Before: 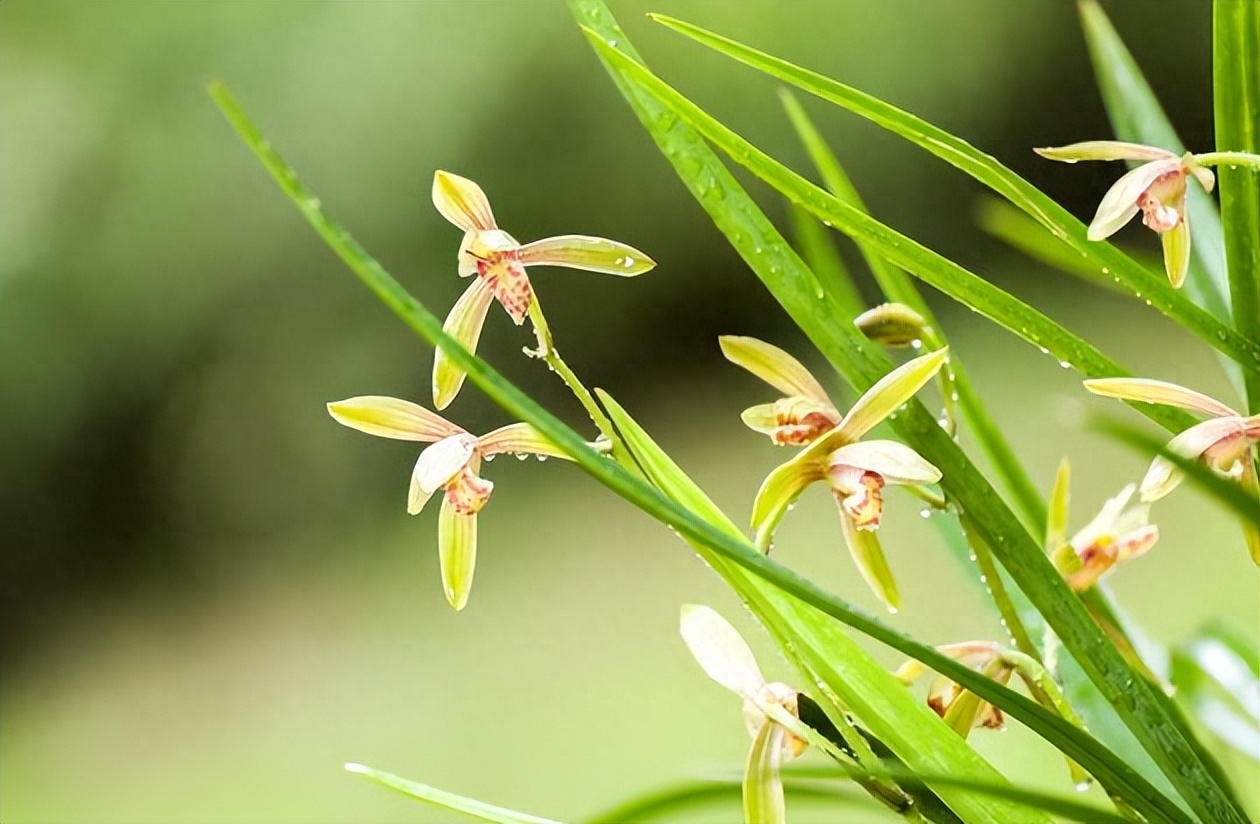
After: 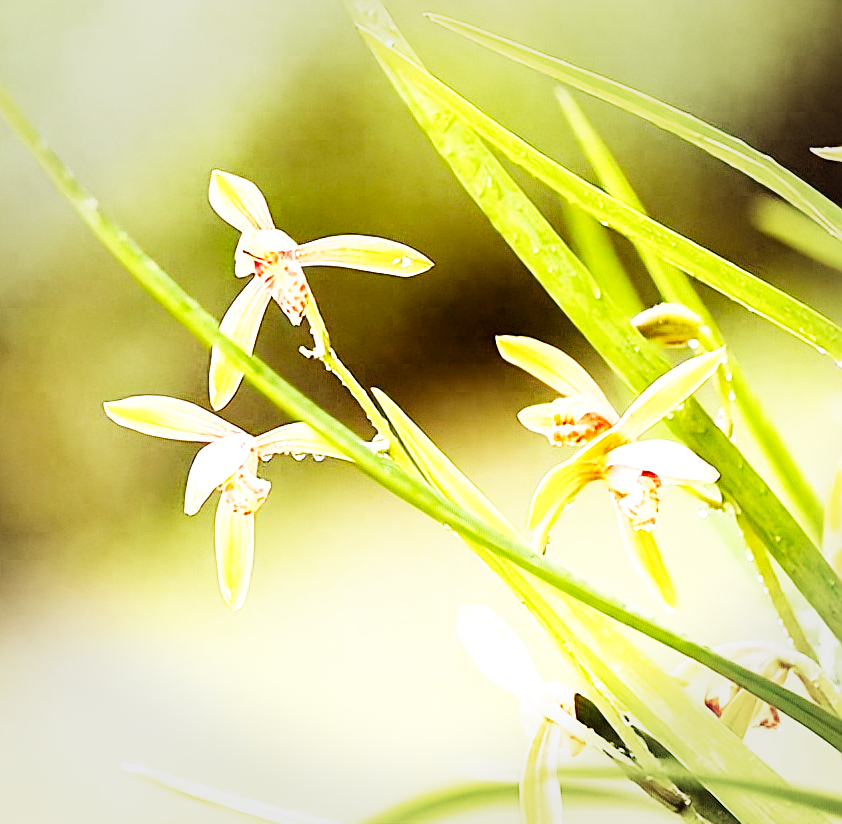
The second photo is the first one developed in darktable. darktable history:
exposure: exposure 0.2 EV, compensate highlight preservation false
sharpen: on, module defaults
crop and rotate: left 17.732%, right 15.423%
rgb levels: mode RGB, independent channels, levels [[0, 0.474, 1], [0, 0.5, 1], [0, 0.5, 1]]
base curve: curves: ch0 [(0, 0) (0.007, 0.004) (0.027, 0.03) (0.046, 0.07) (0.207, 0.54) (0.442, 0.872) (0.673, 0.972) (1, 1)], preserve colors none
vignetting: fall-off start 91%, fall-off radius 39.39%, brightness -0.182, saturation -0.3, width/height ratio 1.219, shape 1.3, dithering 8-bit output, unbound false
